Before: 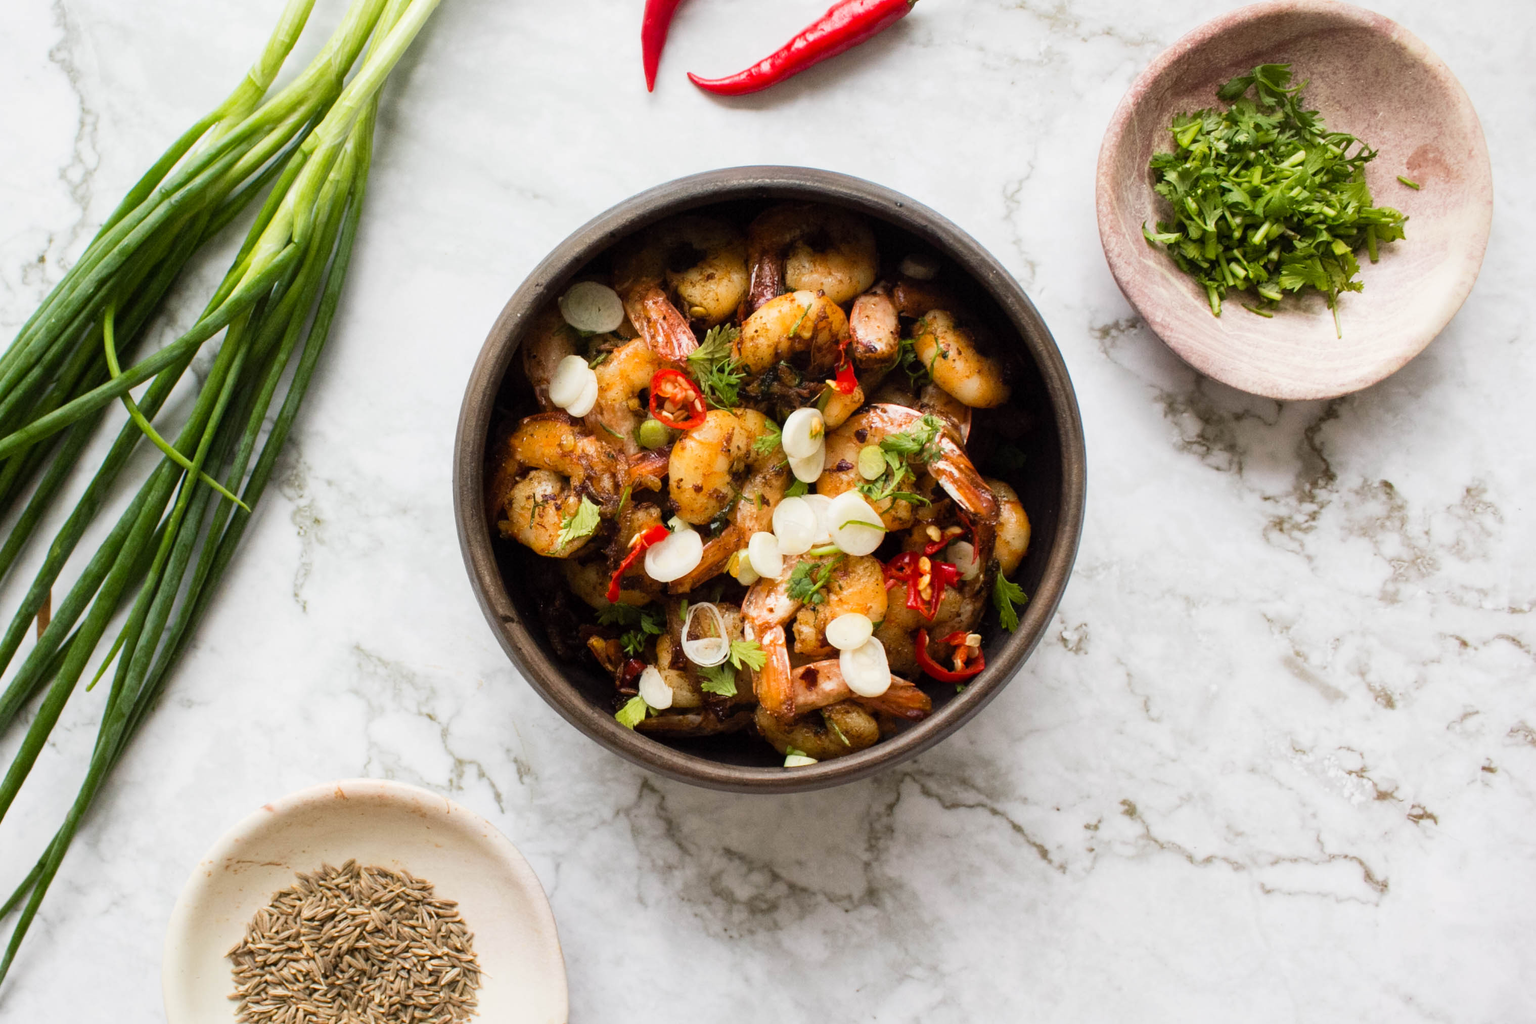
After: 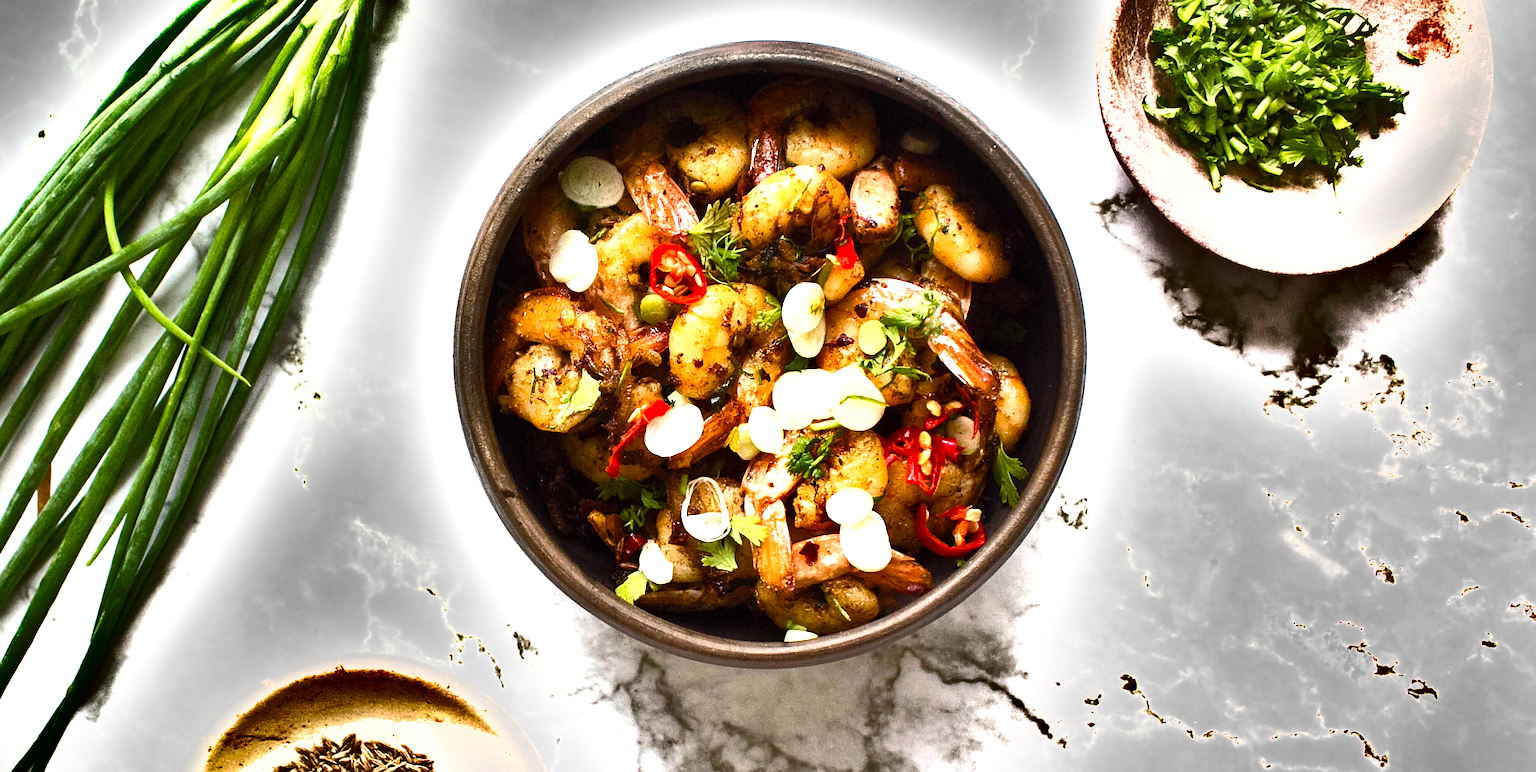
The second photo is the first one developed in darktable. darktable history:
crop and rotate: top 12.259%, bottom 12.251%
exposure: black level correction 0, exposure 0.704 EV, compensate highlight preservation false
tone equalizer: -8 EV 0 EV, -7 EV 0.003 EV, -6 EV -0.001 EV, -5 EV -0.003 EV, -4 EV -0.088 EV, -3 EV -0.197 EV, -2 EV -0.295 EV, -1 EV 0.105 EV, +0 EV 0.331 EV, smoothing diameter 24.93%, edges refinement/feathering 11.3, preserve details guided filter
shadows and highlights: shadows 24.33, highlights -79.97, soften with gaussian
contrast brightness saturation: contrast 0.041, saturation 0.07
sharpen: on, module defaults
color balance rgb: perceptual saturation grading › global saturation 20%, perceptual saturation grading › highlights -25.584%, perceptual saturation grading › shadows 26.191%
